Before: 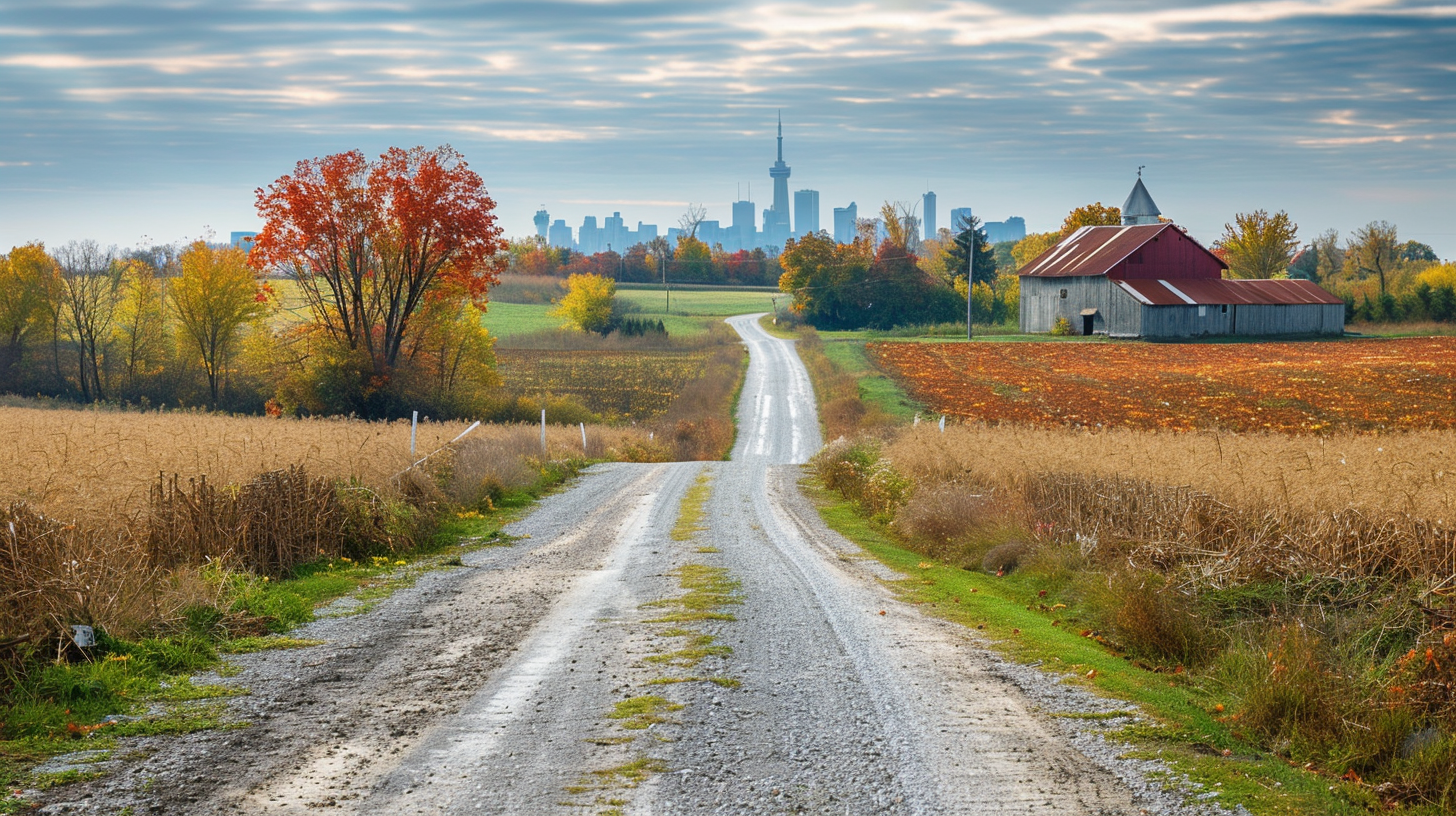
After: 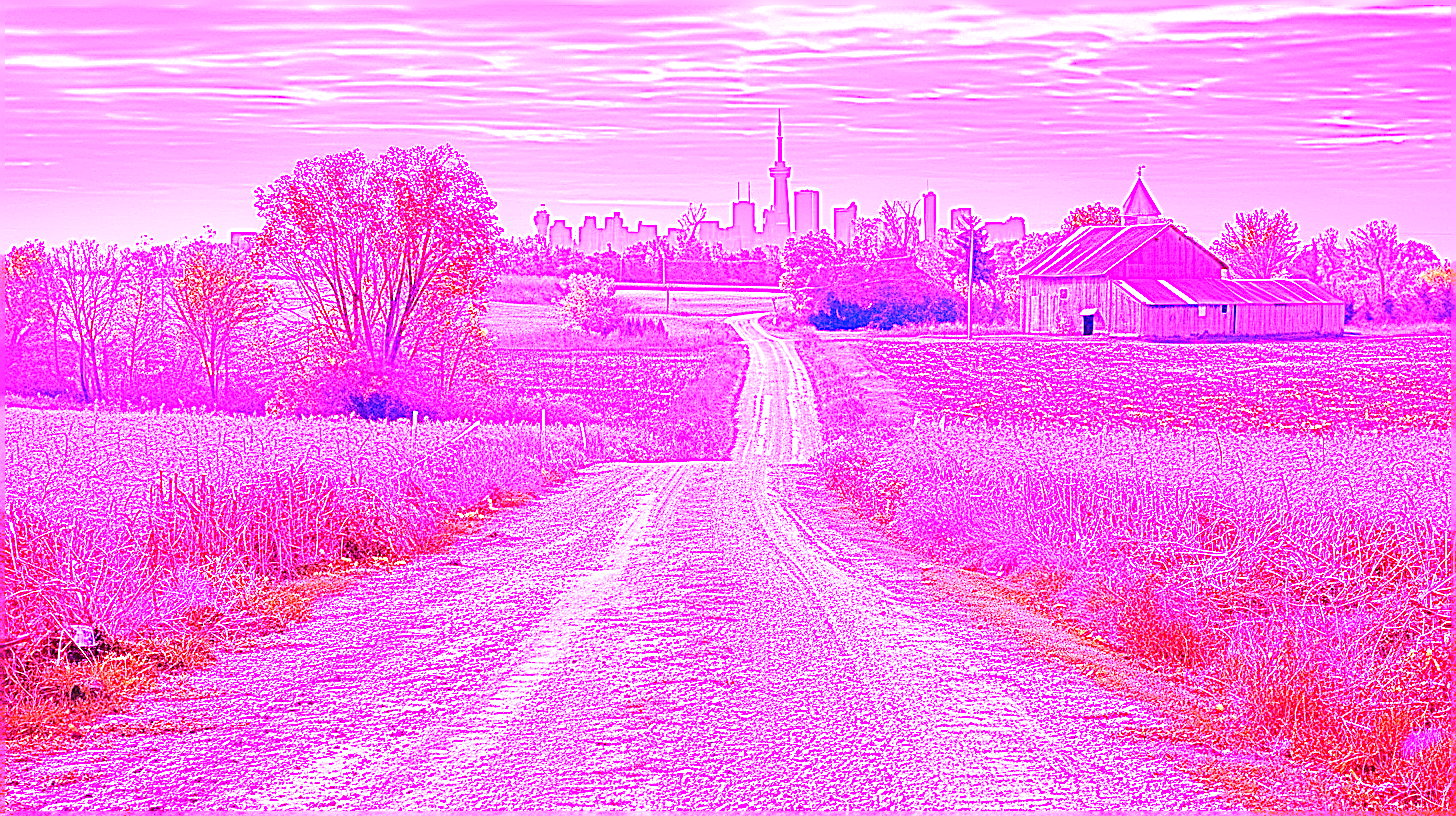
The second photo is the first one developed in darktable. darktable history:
white balance: red 8, blue 8
sharpen: on, module defaults
